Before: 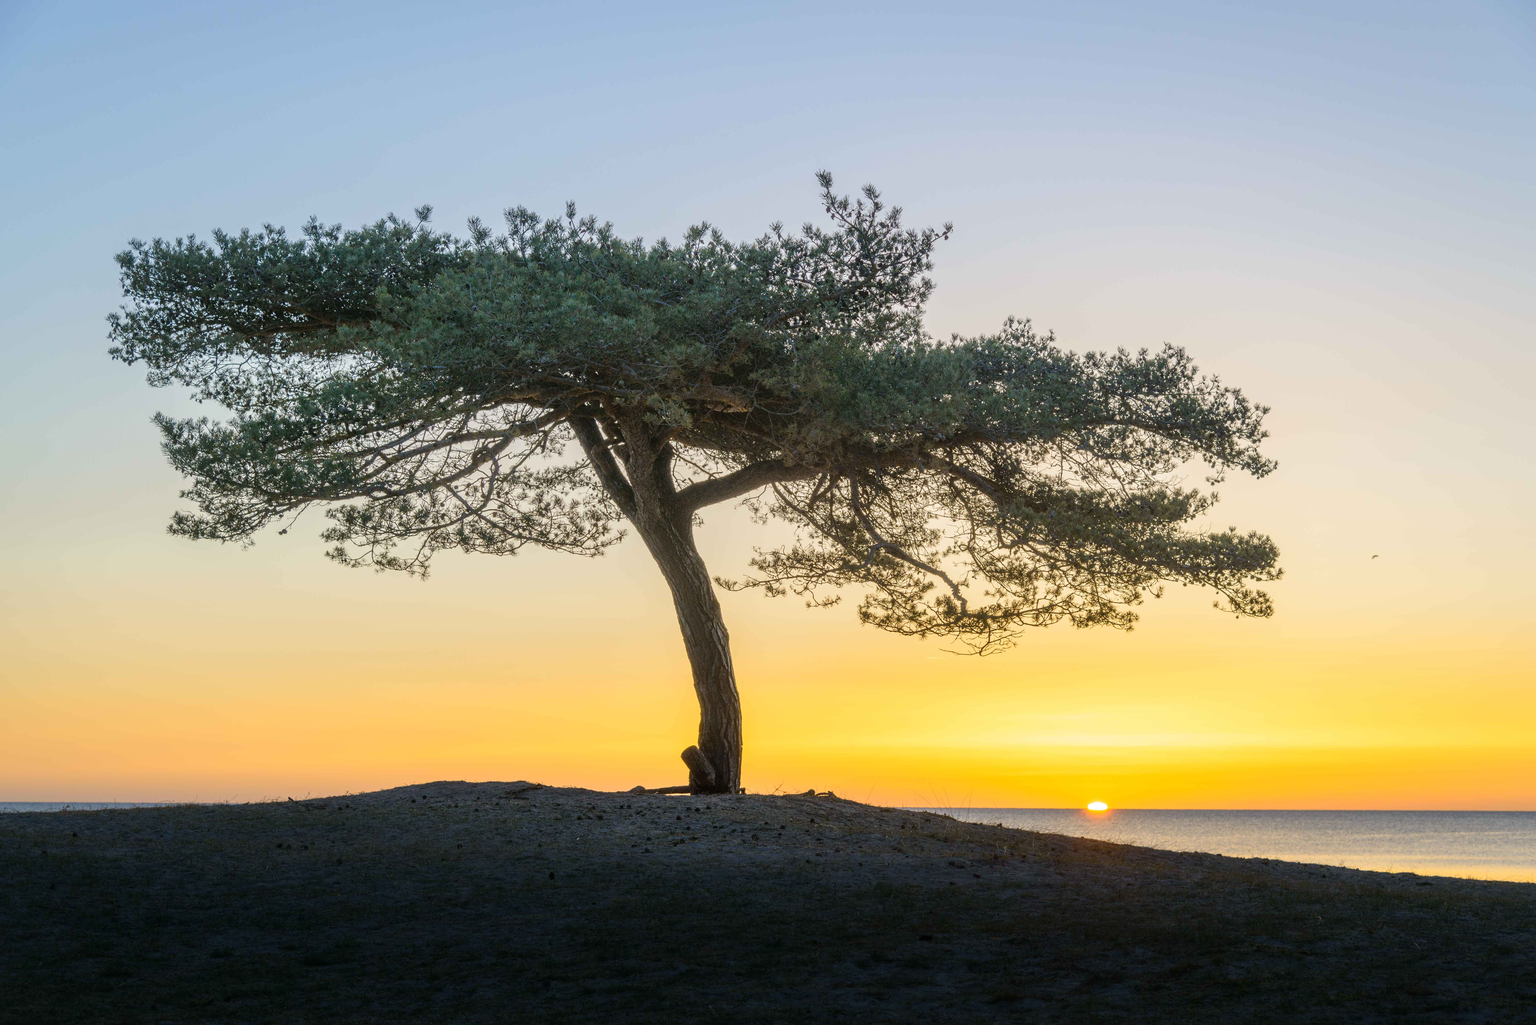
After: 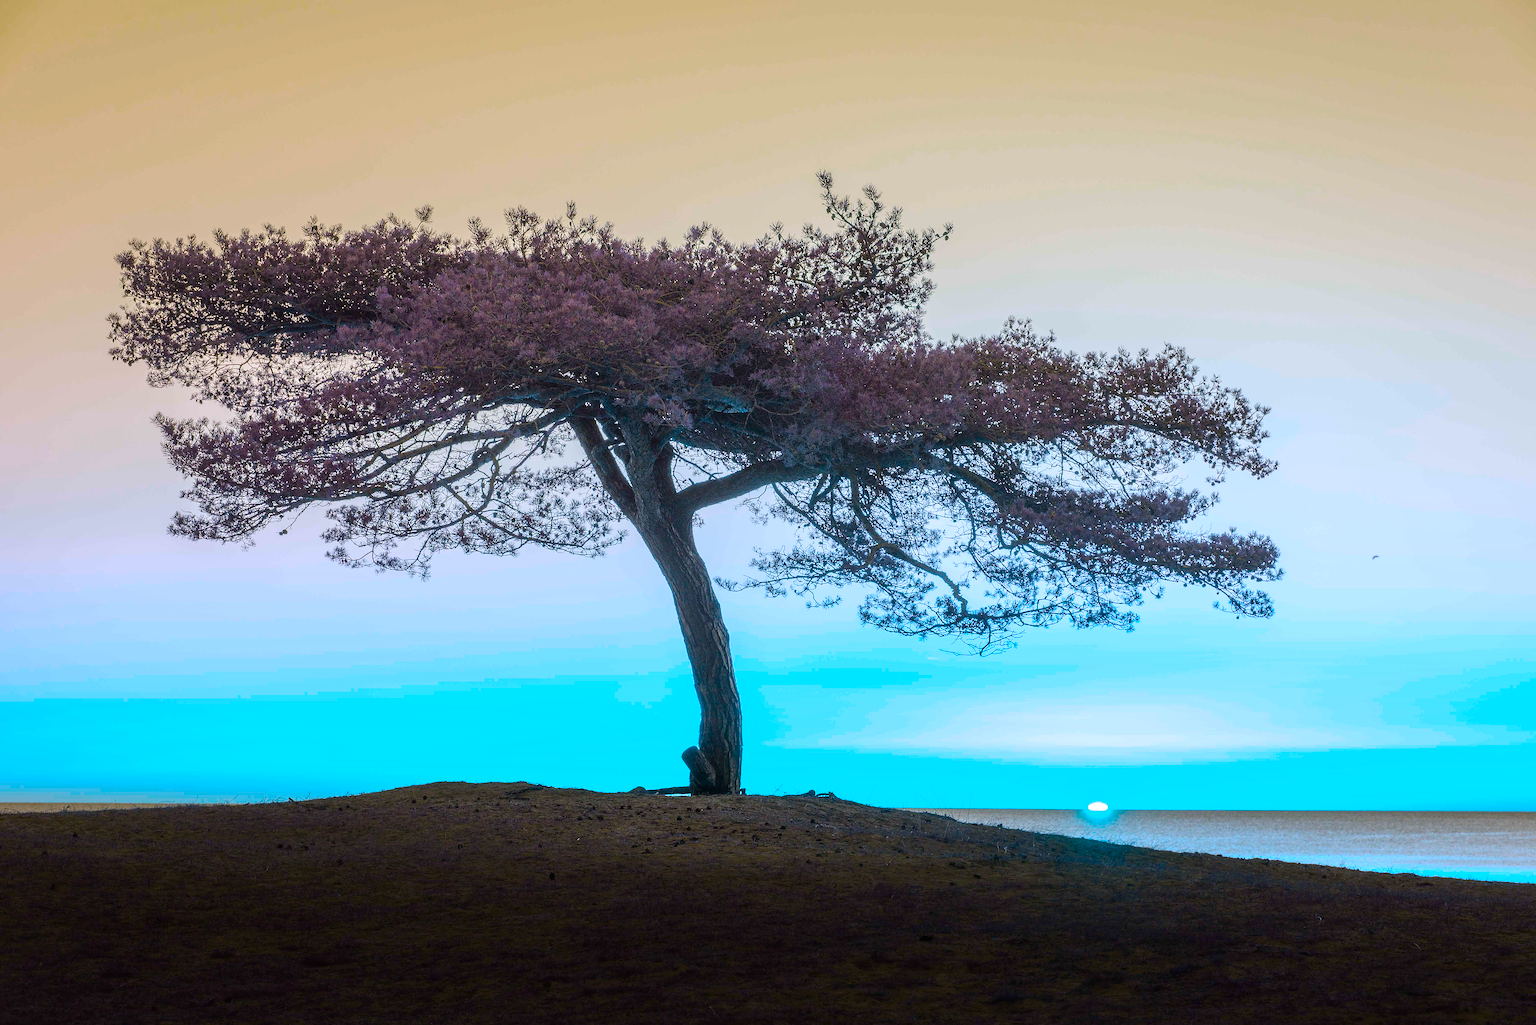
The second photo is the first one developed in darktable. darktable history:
sharpen: radius 1.4, amount 1.25, threshold 0.7
color balance rgb: hue shift 180°, global vibrance 50%, contrast 0.32%
